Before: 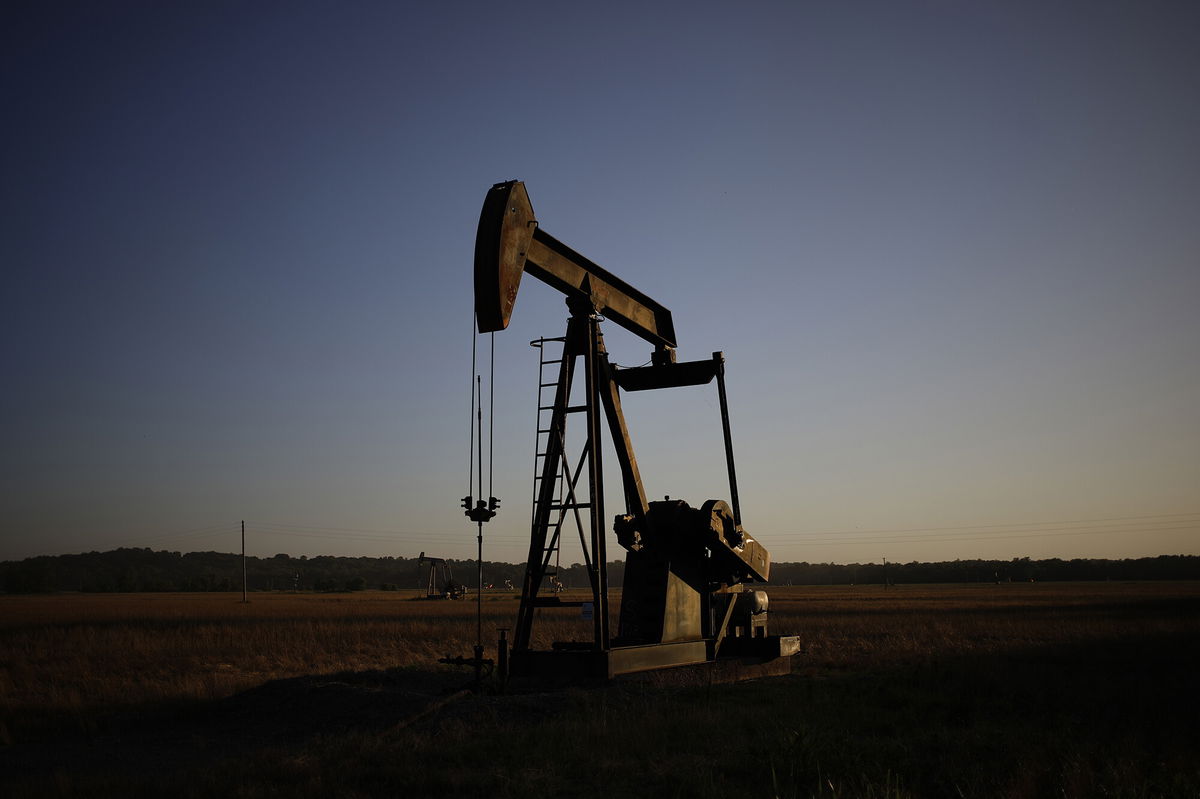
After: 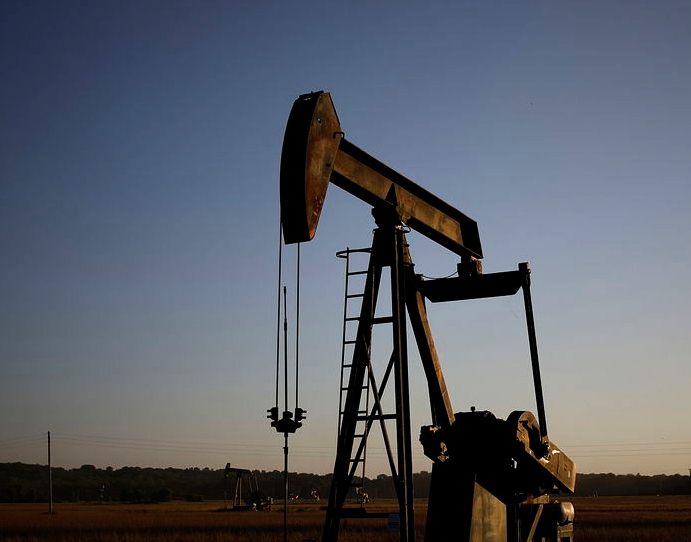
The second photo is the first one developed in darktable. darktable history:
crop: left 16.175%, top 11.249%, right 26.231%, bottom 20.81%
tone equalizer: -8 EV -0.381 EV, -7 EV -0.368 EV, -6 EV -0.313 EV, -5 EV -0.234 EV, -3 EV 0.189 EV, -2 EV 0.332 EV, -1 EV 0.412 EV, +0 EV 0.397 EV, edges refinement/feathering 500, mask exposure compensation -1.57 EV, preserve details no
